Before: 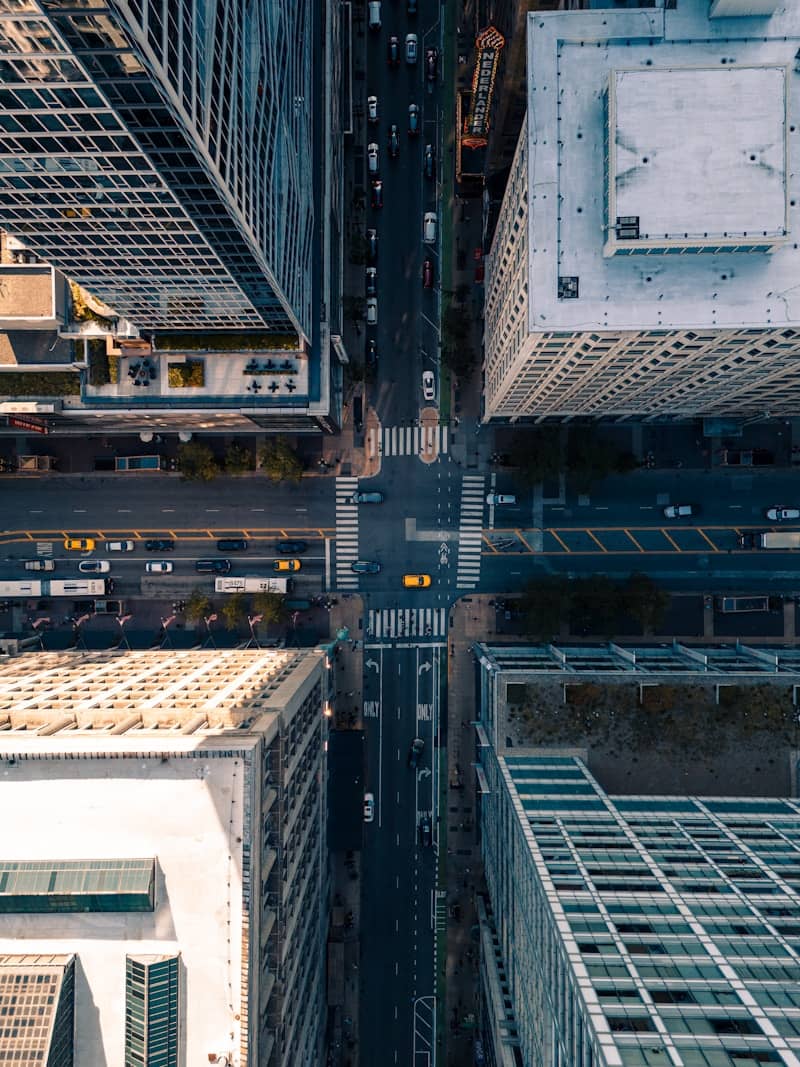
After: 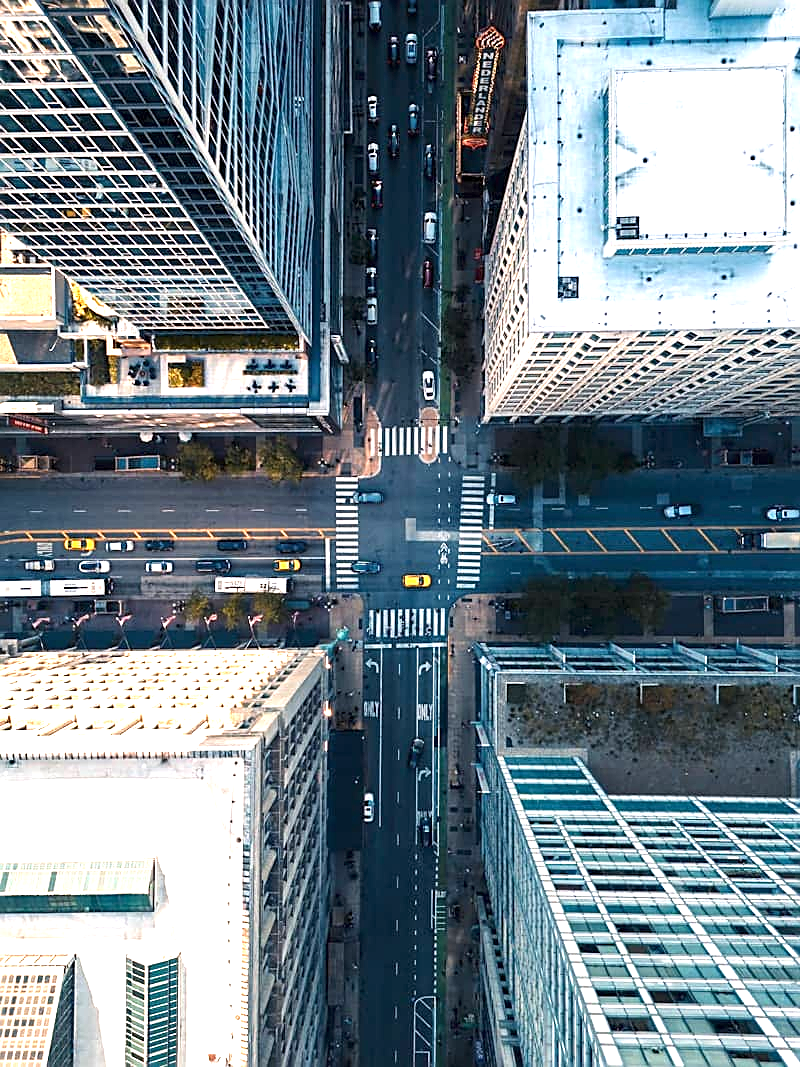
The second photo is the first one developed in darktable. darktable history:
sharpen: on, module defaults
exposure: black level correction 0, exposure 1.463 EV, compensate highlight preservation false
